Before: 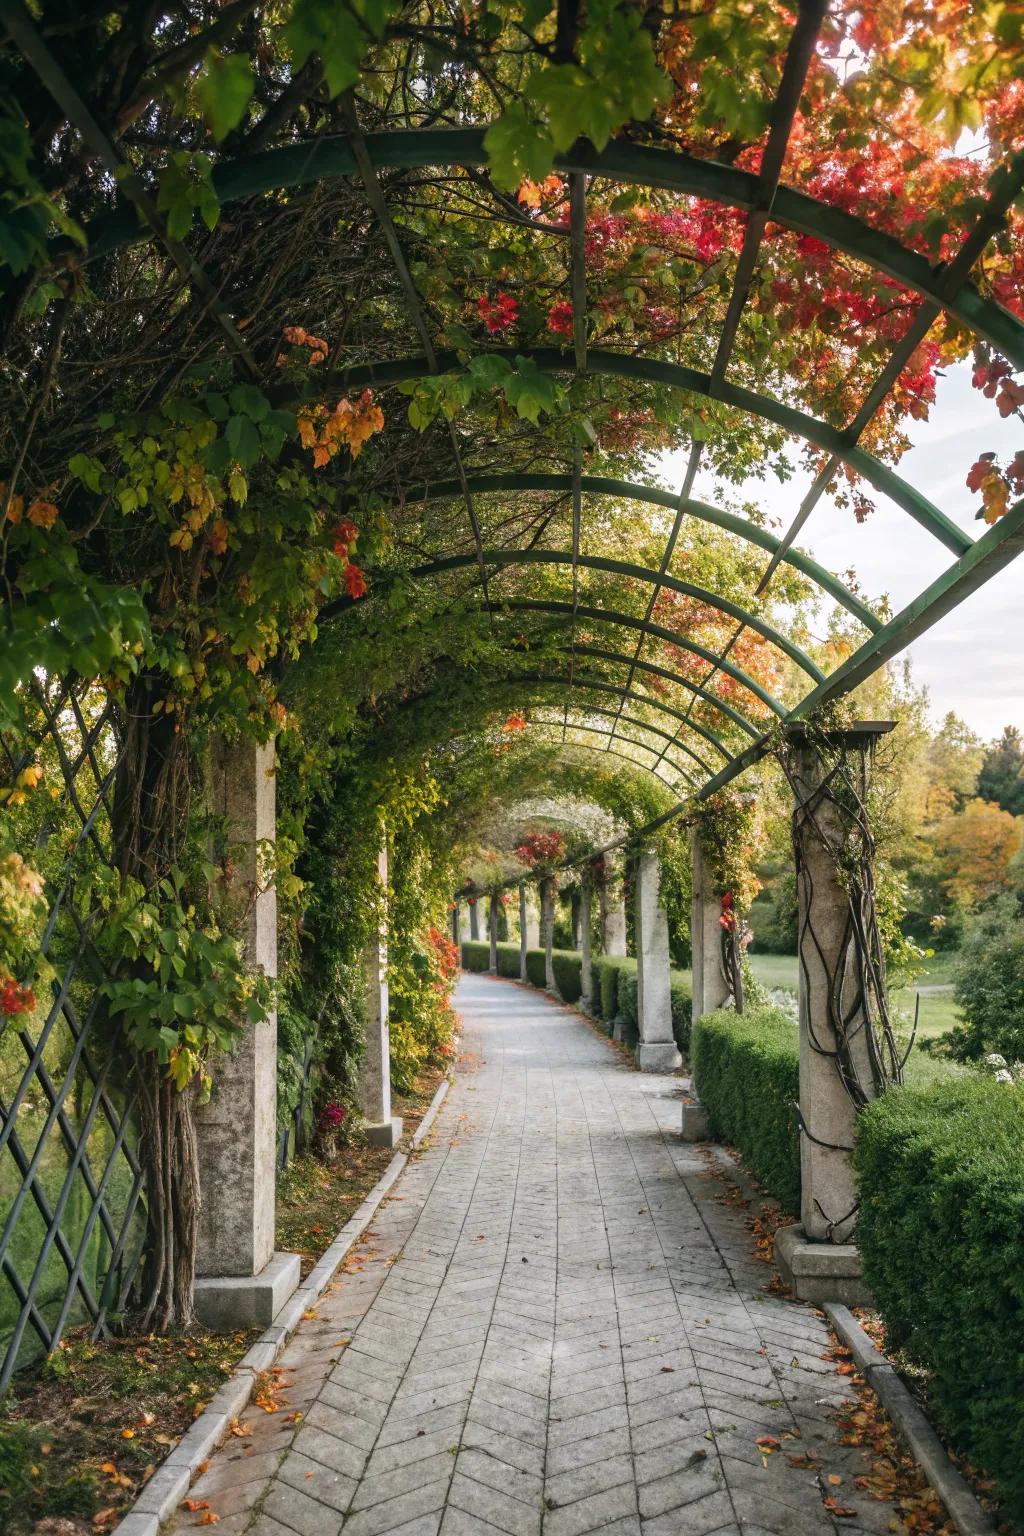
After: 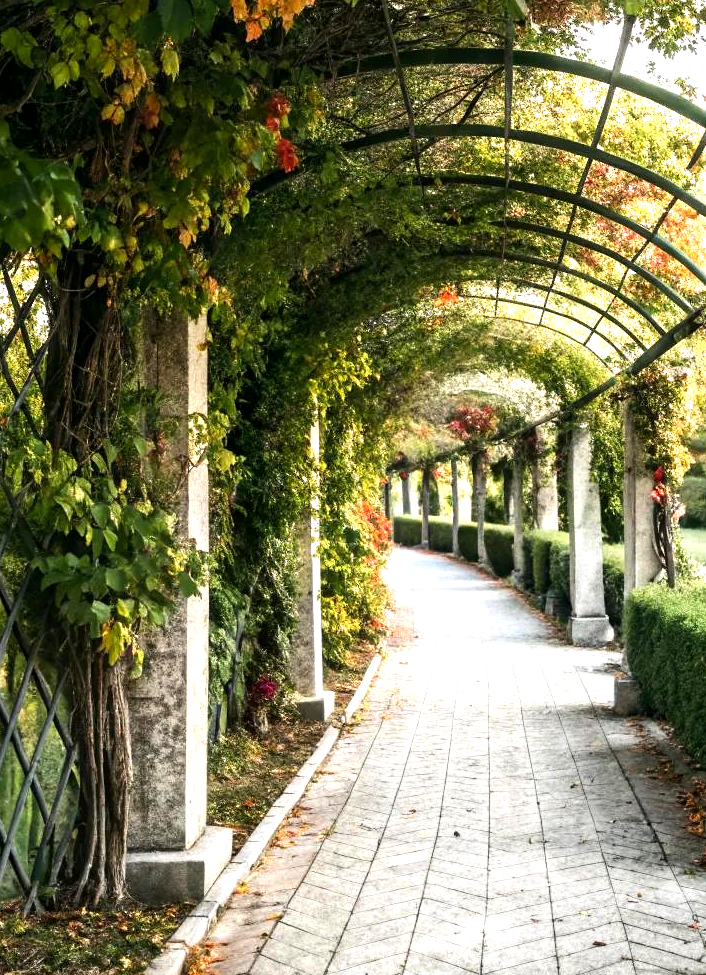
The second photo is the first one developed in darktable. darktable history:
crop: left 6.736%, top 27.758%, right 24.238%, bottom 8.711%
exposure: black level correction 0.004, exposure 0.415 EV, compensate highlight preservation false
tone equalizer: -8 EV -0.731 EV, -7 EV -0.712 EV, -6 EV -0.581 EV, -5 EV -0.368 EV, -3 EV 0.391 EV, -2 EV 0.6 EV, -1 EV 0.683 EV, +0 EV 0.743 EV, edges refinement/feathering 500, mask exposure compensation -1.57 EV, preserve details no
